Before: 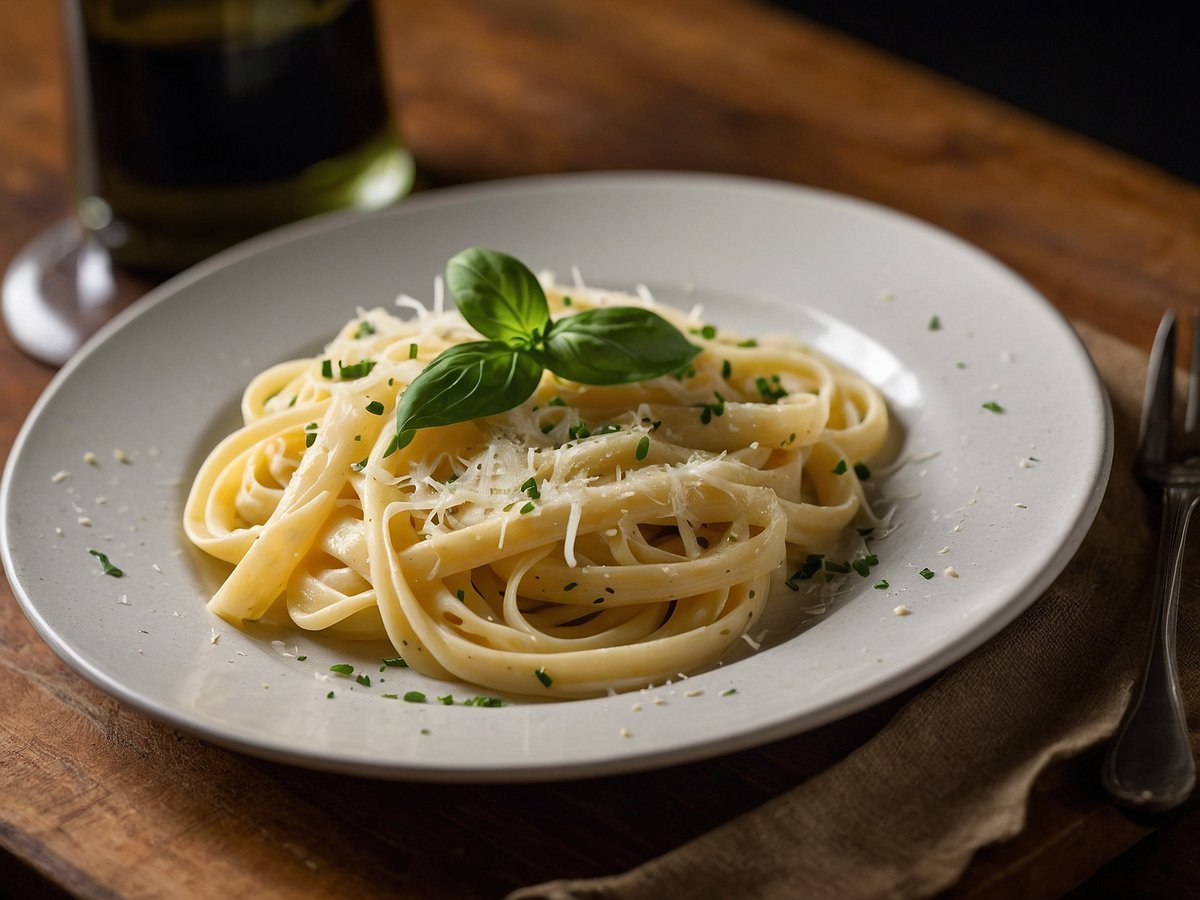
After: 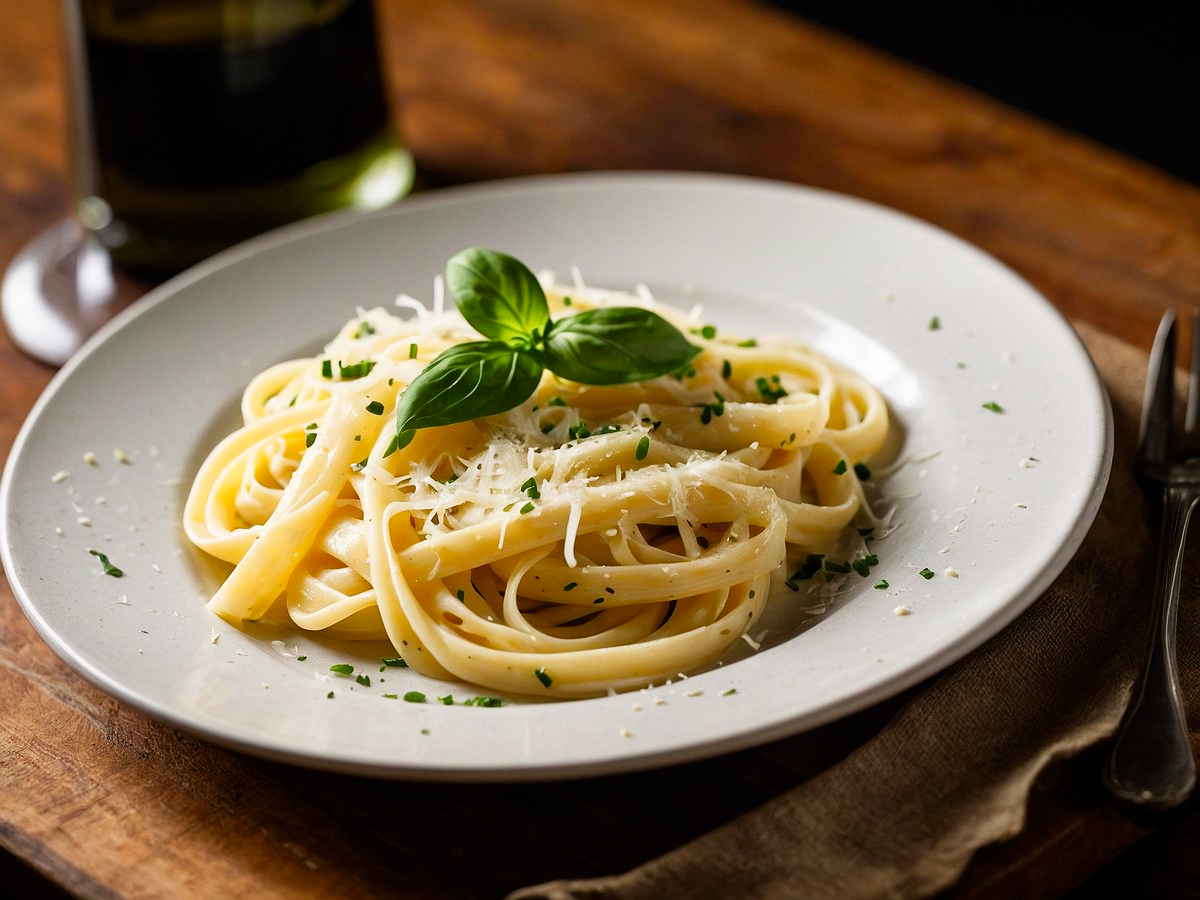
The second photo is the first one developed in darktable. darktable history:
tone curve: curves: ch0 [(0, 0) (0.004, 0.001) (0.02, 0.008) (0.218, 0.218) (0.664, 0.774) (0.832, 0.914) (1, 1)], preserve colors none
